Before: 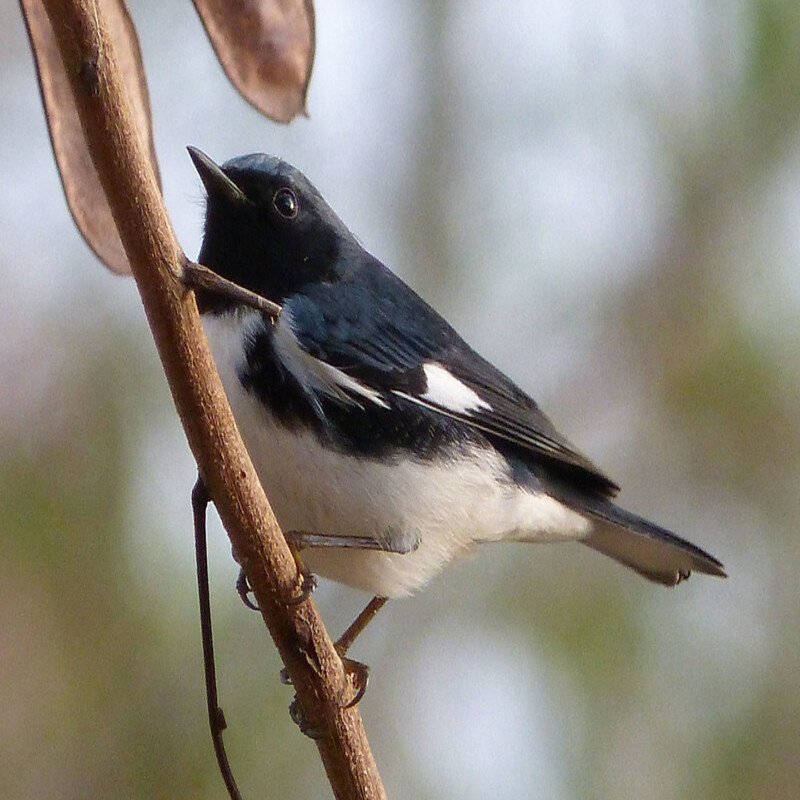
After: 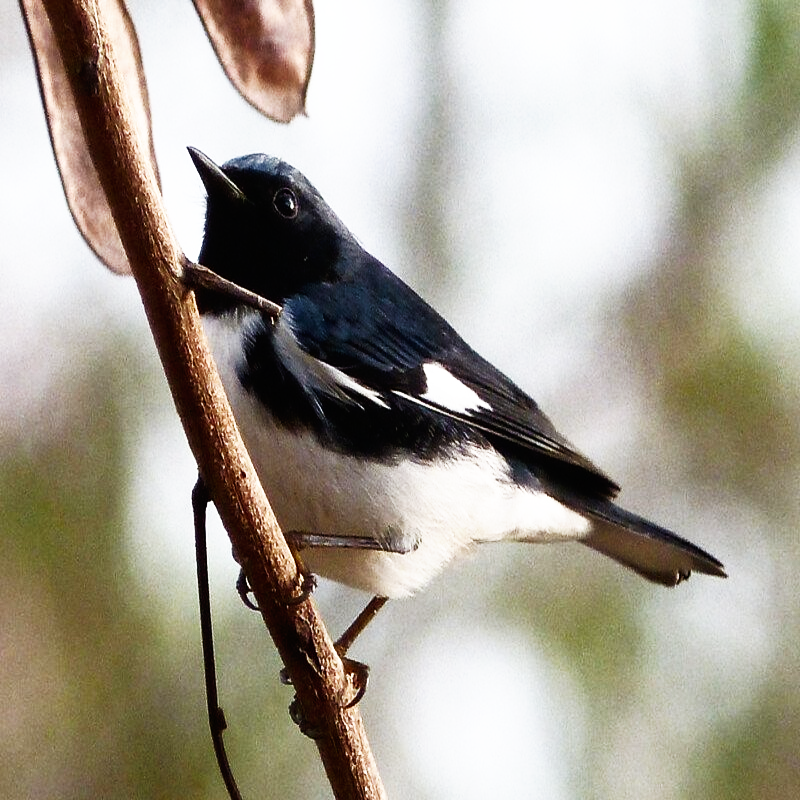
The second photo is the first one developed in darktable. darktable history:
color balance rgb: perceptual saturation grading › highlights -31.88%, perceptual saturation grading › mid-tones 5.8%, perceptual saturation grading › shadows 18.12%, perceptual brilliance grading › highlights 3.62%, perceptual brilliance grading › mid-tones -18.12%, perceptual brilliance grading › shadows -41.3%
base curve: curves: ch0 [(0, 0) (0.007, 0.004) (0.027, 0.03) (0.046, 0.07) (0.207, 0.54) (0.442, 0.872) (0.673, 0.972) (1, 1)], preserve colors none
